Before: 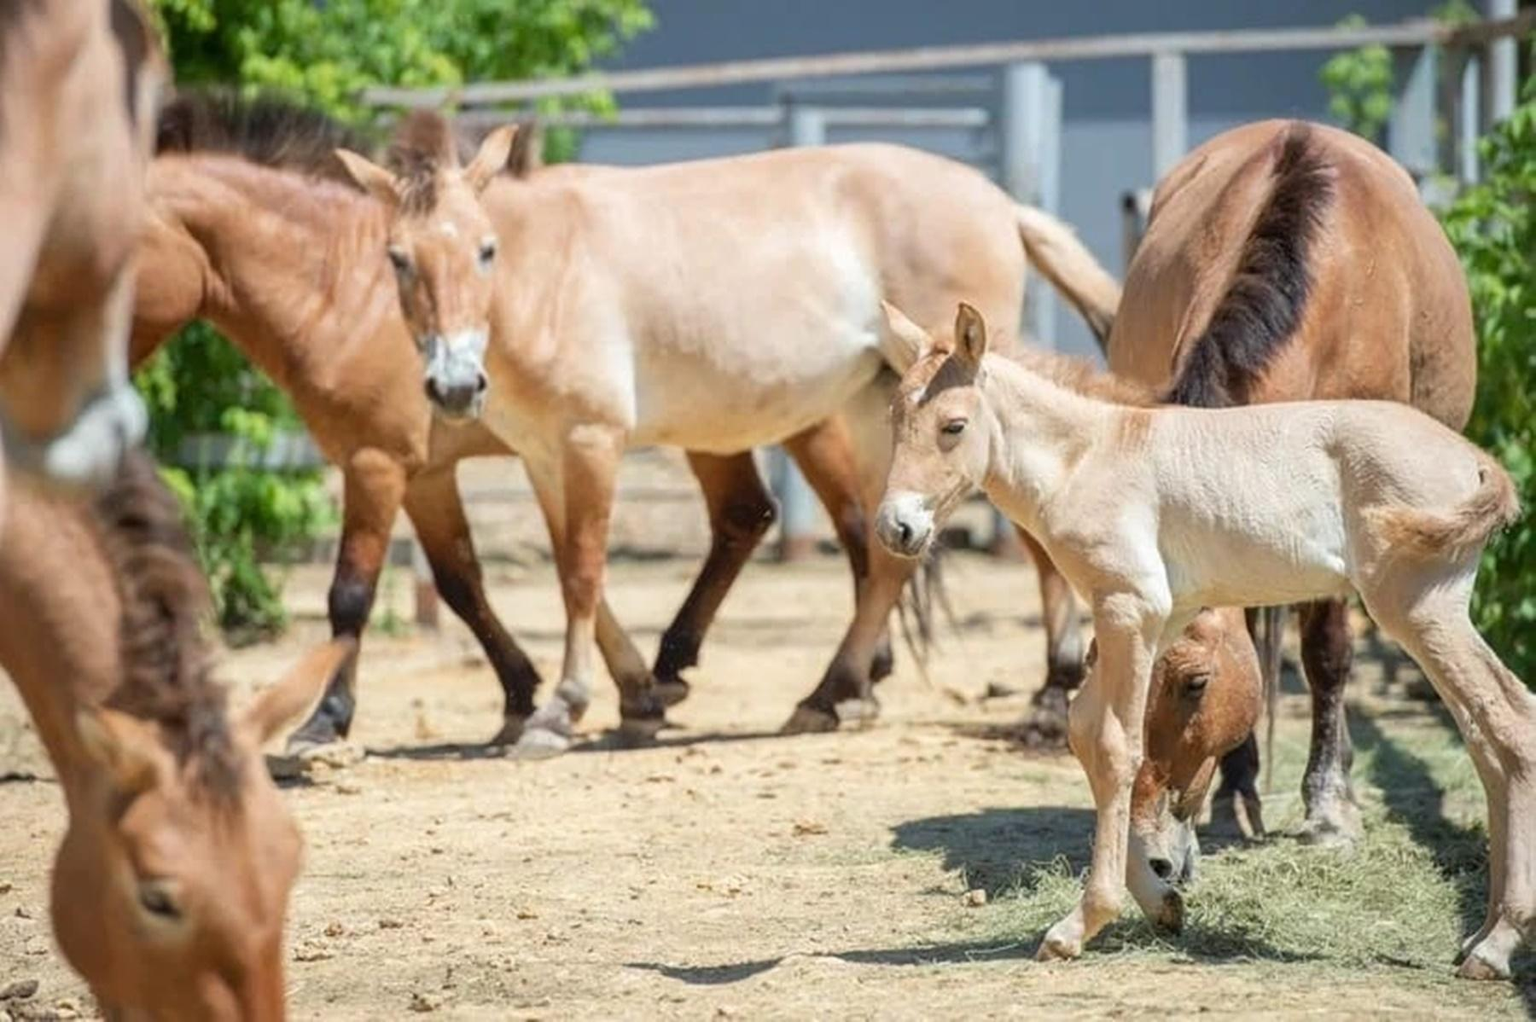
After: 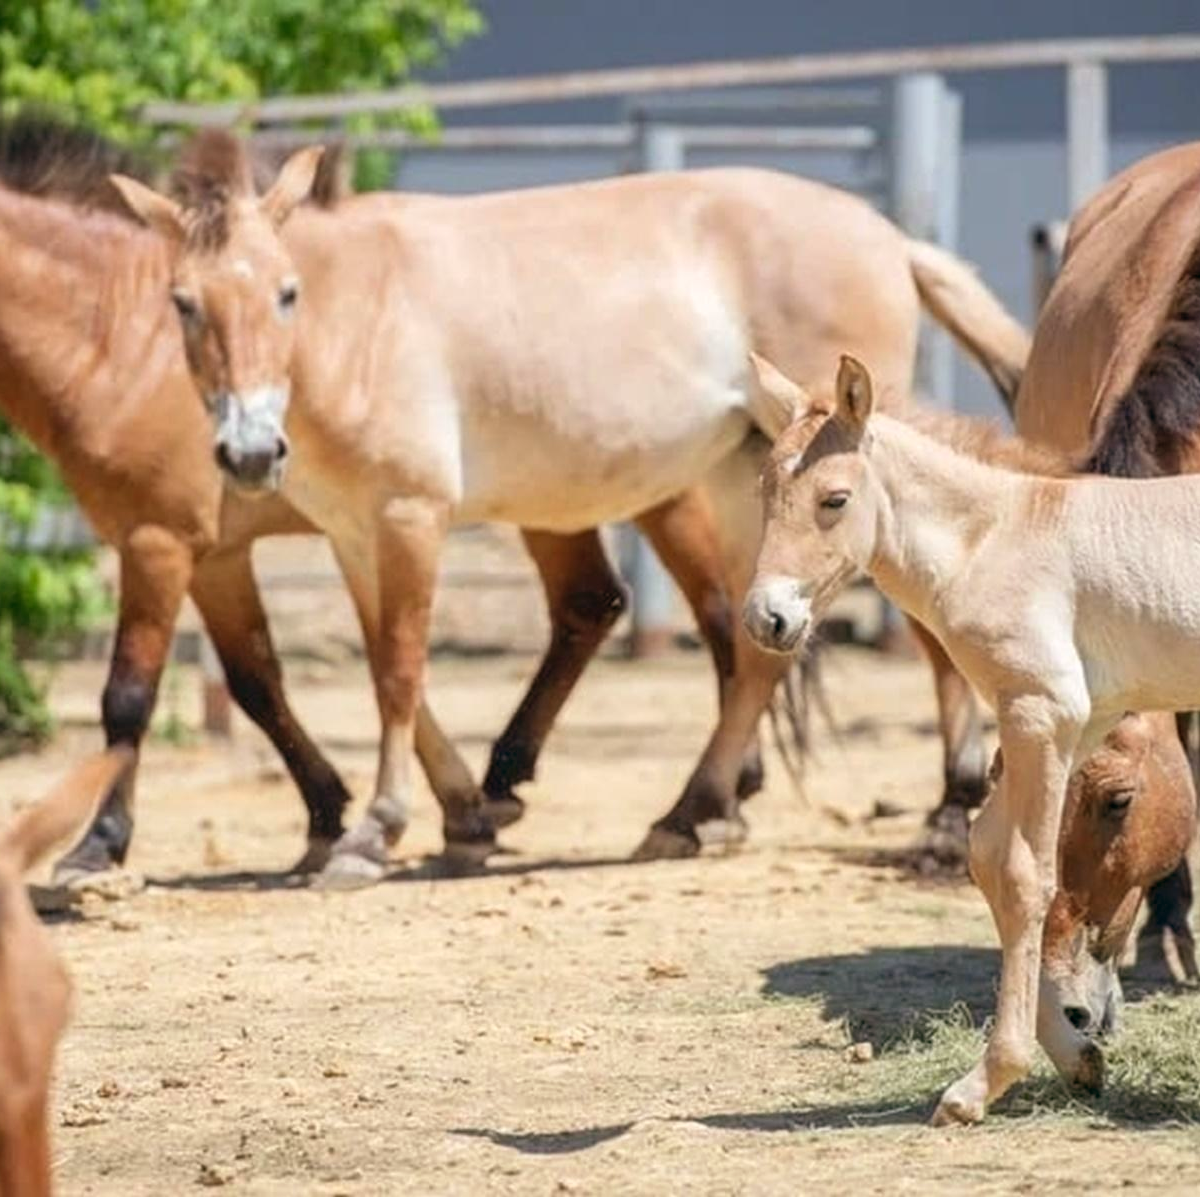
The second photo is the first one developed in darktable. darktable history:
crop and rotate: left 15.754%, right 17.579%
color balance: lift [0.998, 0.998, 1.001, 1.002], gamma [0.995, 1.025, 0.992, 0.975], gain [0.995, 1.02, 0.997, 0.98]
base curve: preserve colors none
